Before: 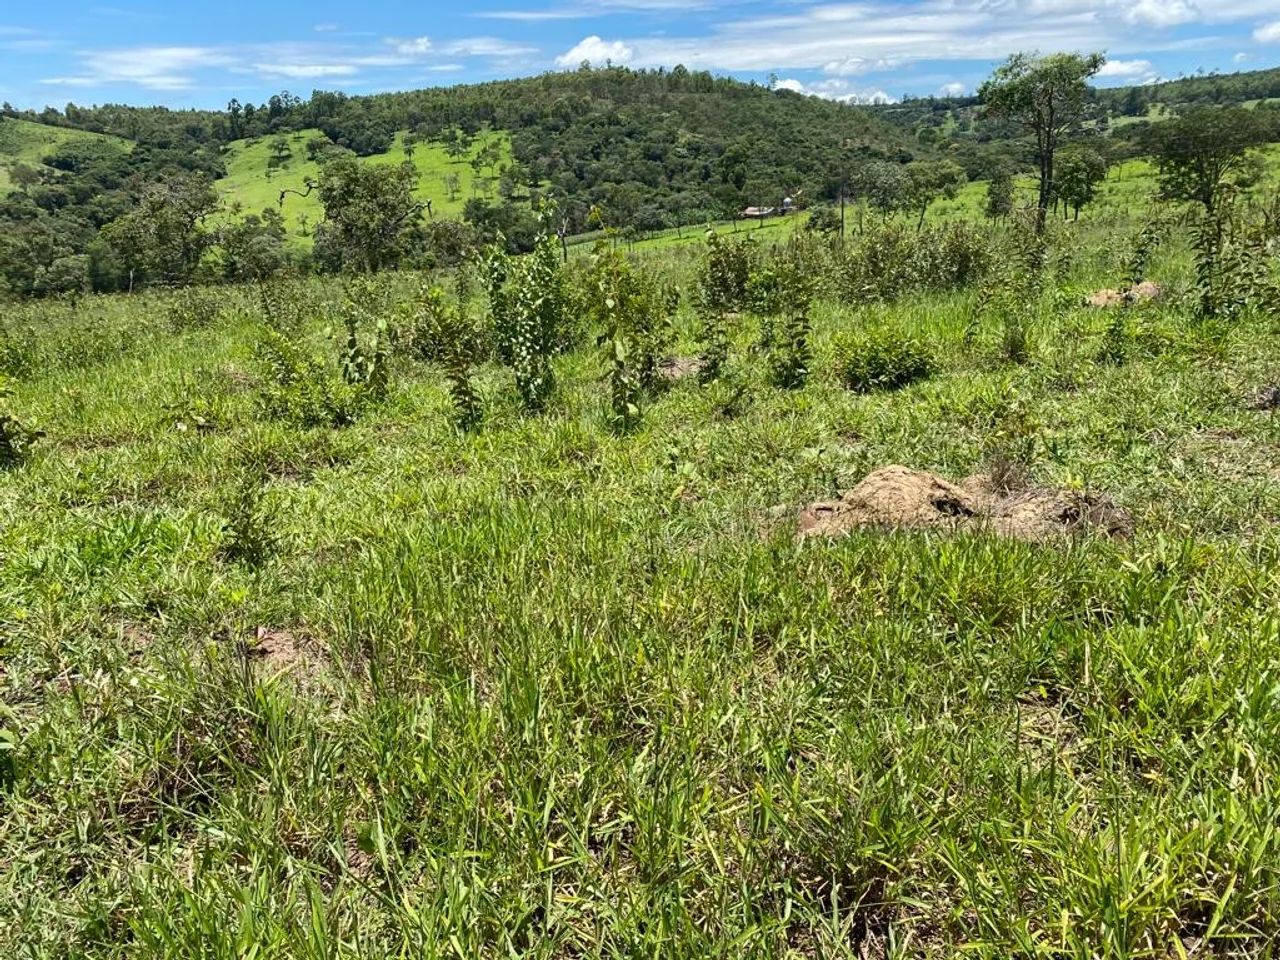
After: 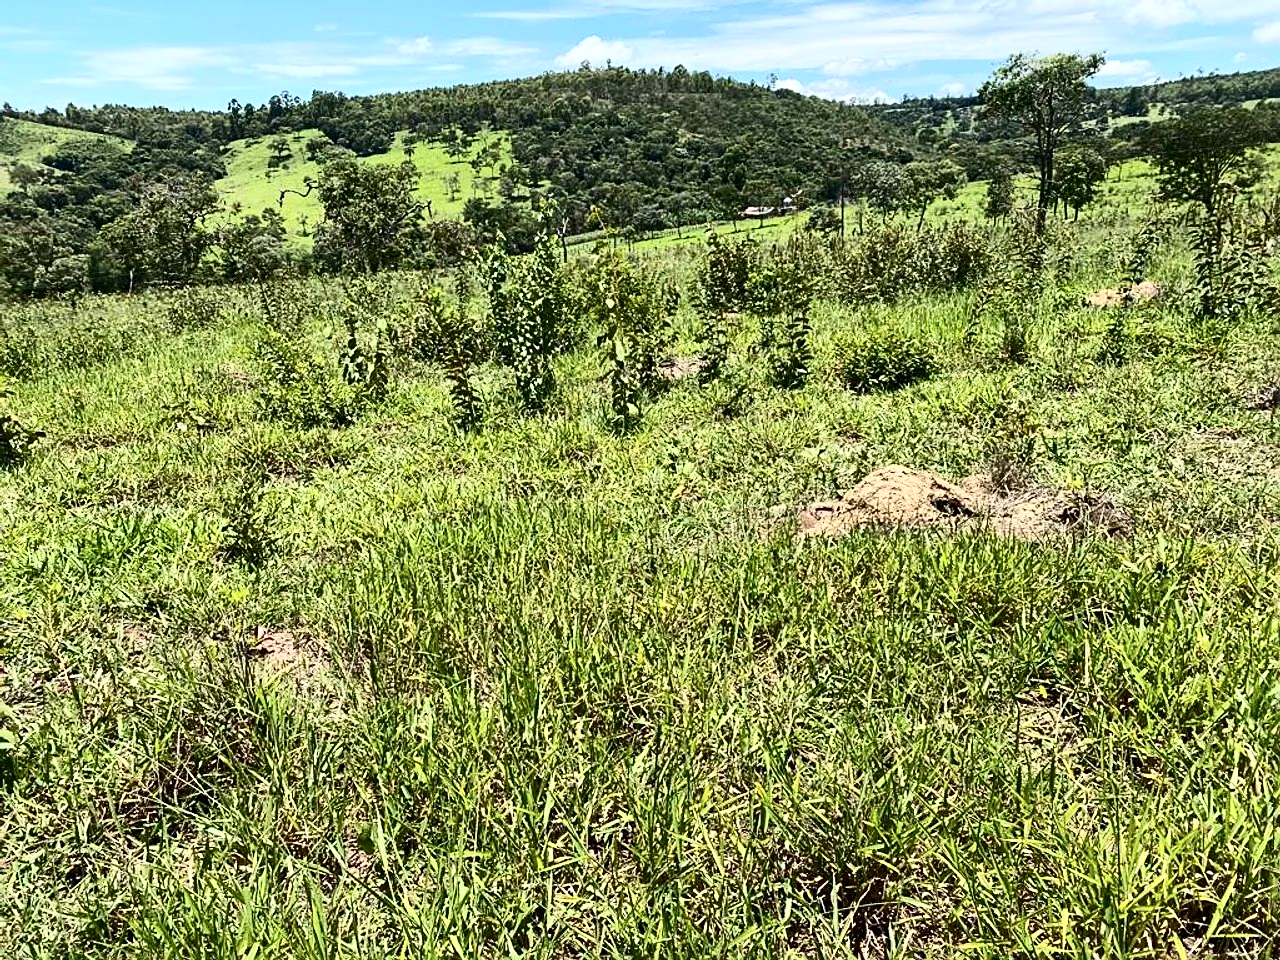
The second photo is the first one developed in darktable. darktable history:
sharpen: on, module defaults
contrast brightness saturation: contrast 0.39, brightness 0.1
